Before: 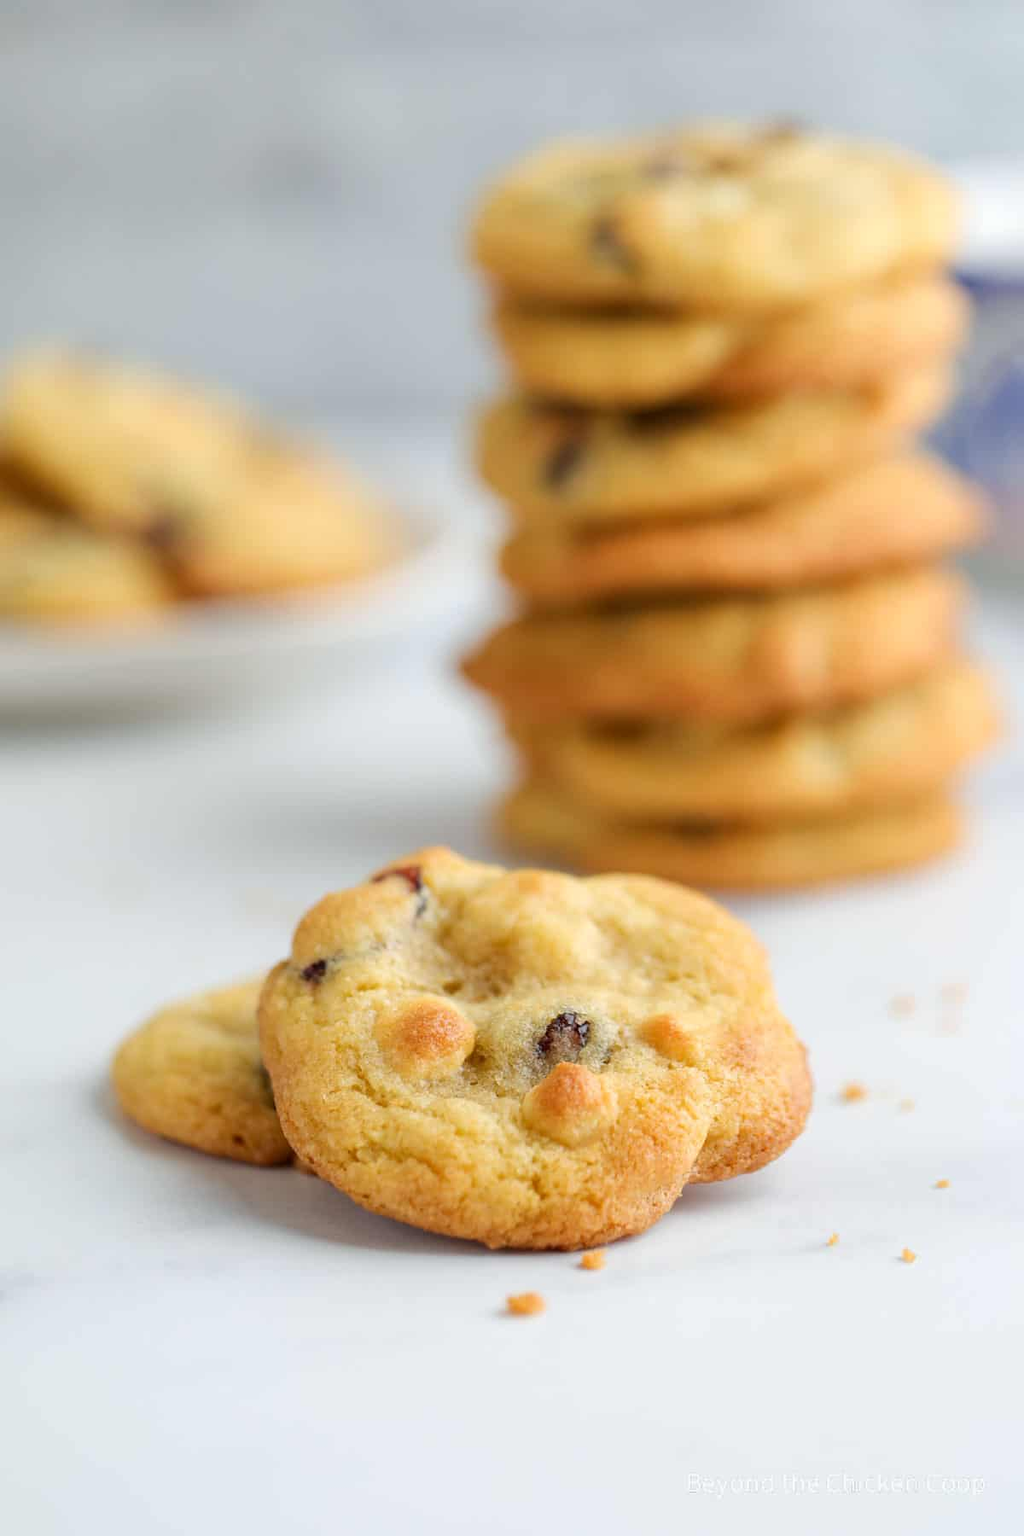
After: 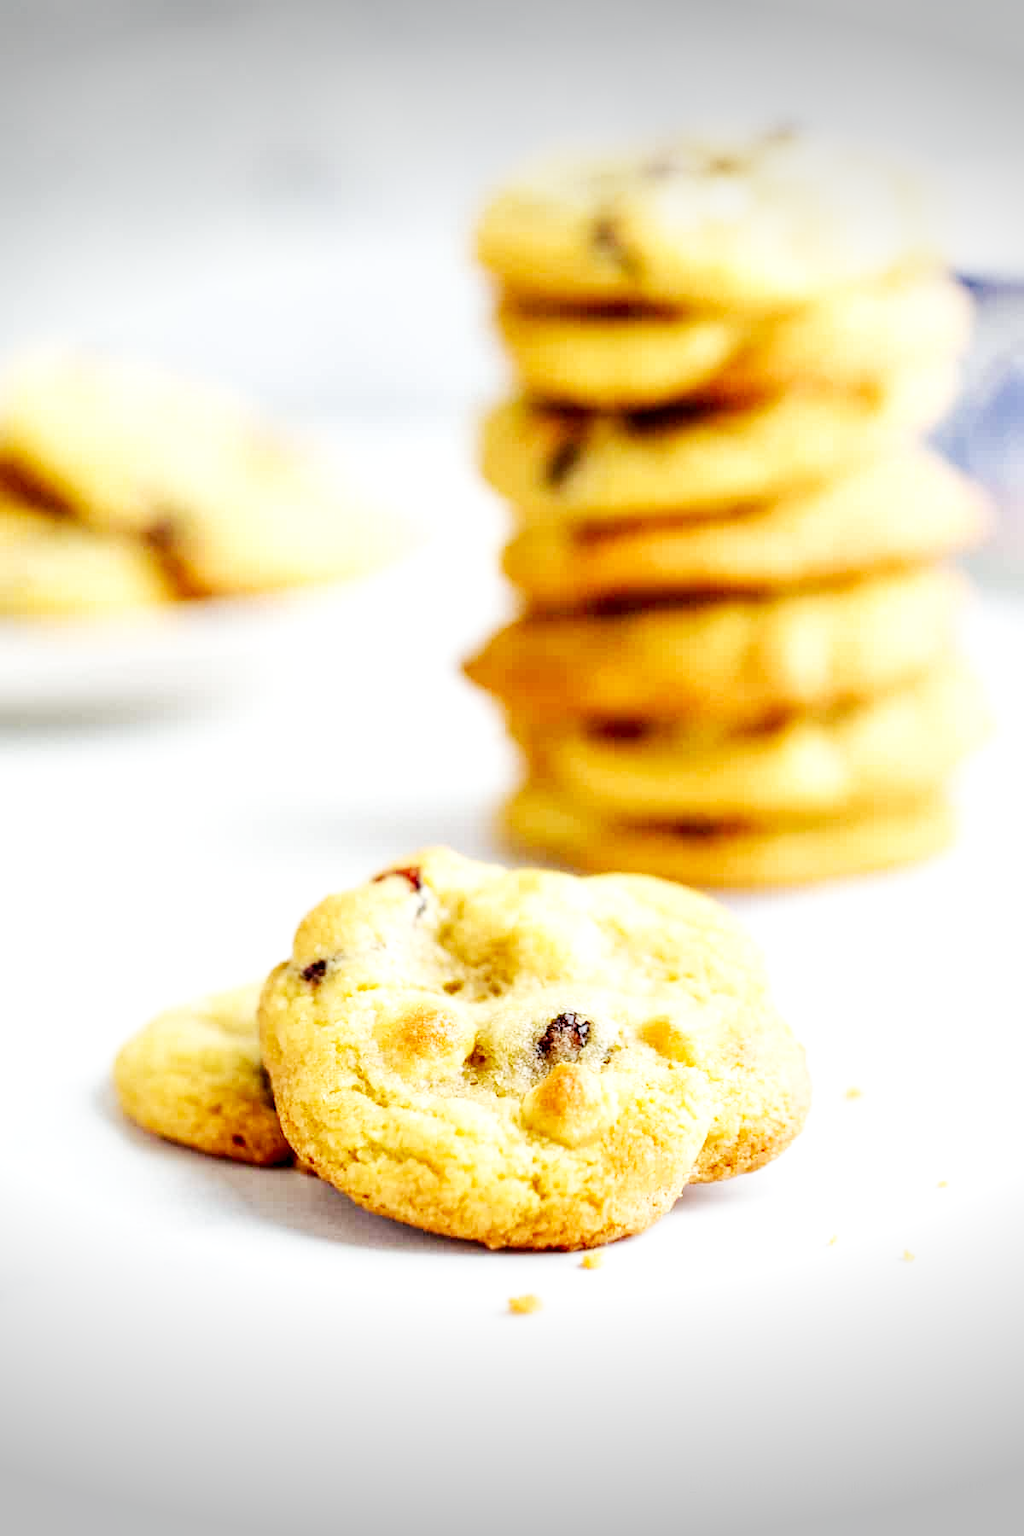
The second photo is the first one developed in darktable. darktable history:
base curve: curves: ch0 [(0, 0) (0.007, 0.004) (0.027, 0.03) (0.046, 0.07) (0.207, 0.54) (0.442, 0.872) (0.673, 0.972) (1, 1)], preserve colors none
local contrast: detail 150%
vignetting: fall-off start 99.64%, width/height ratio 1.321, unbound false
